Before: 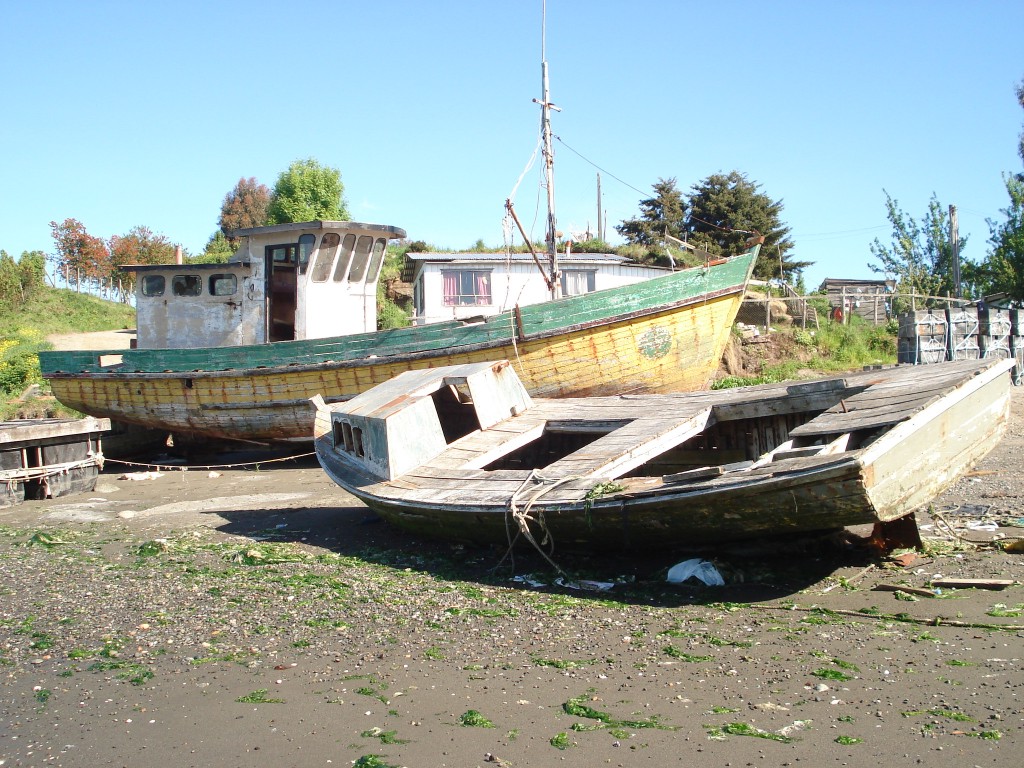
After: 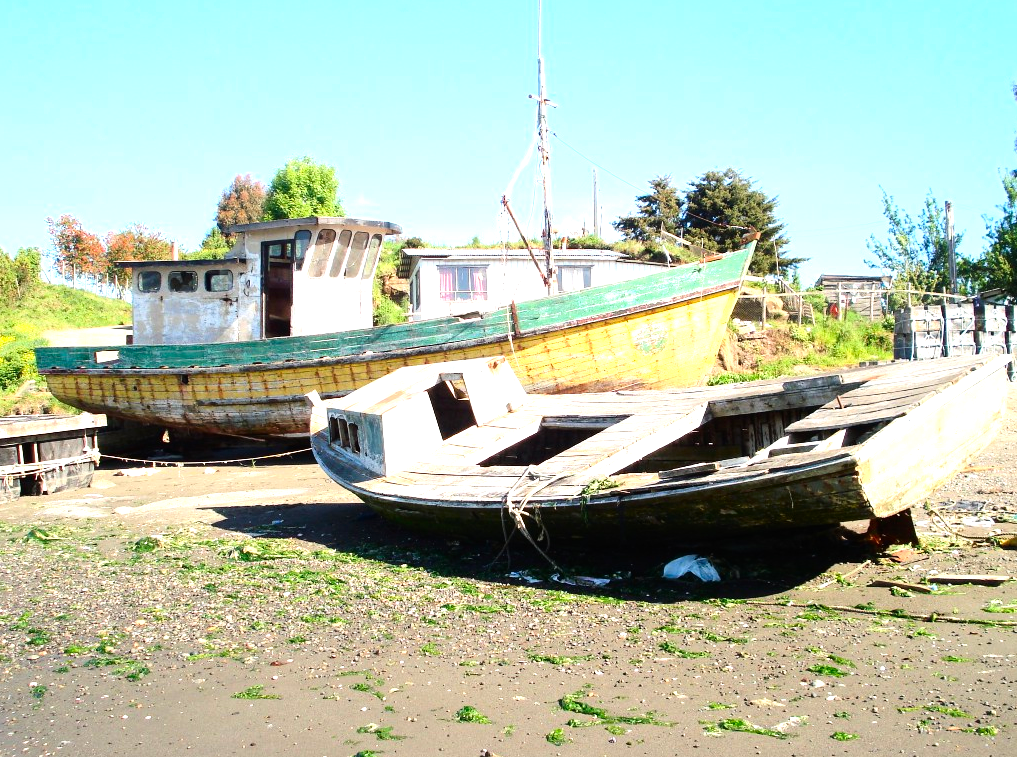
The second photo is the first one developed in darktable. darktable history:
tone equalizer: -8 EV -0.761 EV, -7 EV -0.687 EV, -6 EV -0.609 EV, -5 EV -0.407 EV, -3 EV 0.371 EV, -2 EV 0.6 EV, -1 EV 0.697 EV, +0 EV 0.758 EV
contrast brightness saturation: contrast 0.16, saturation 0.32
crop: left 0.46%, top 0.632%, right 0.128%, bottom 0.786%
